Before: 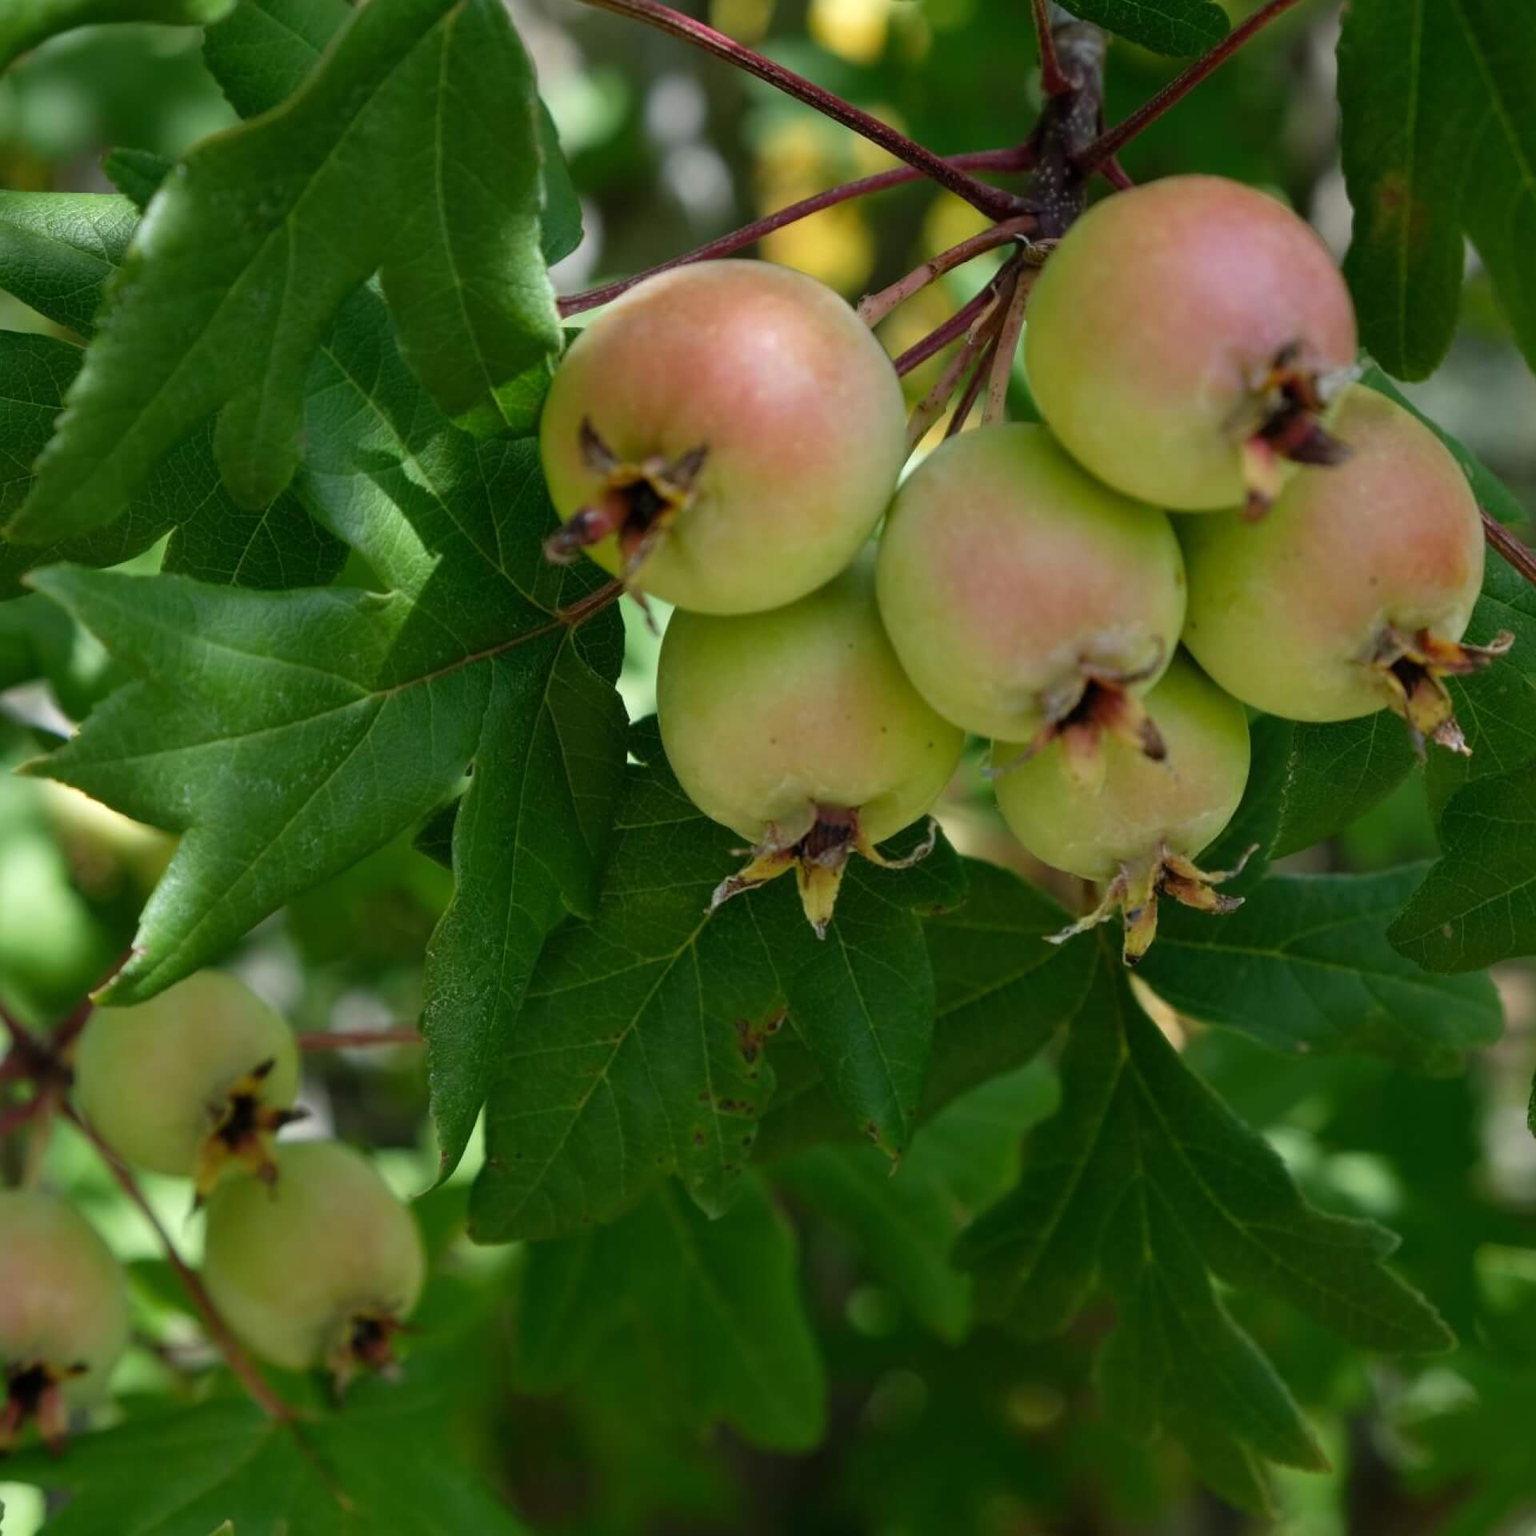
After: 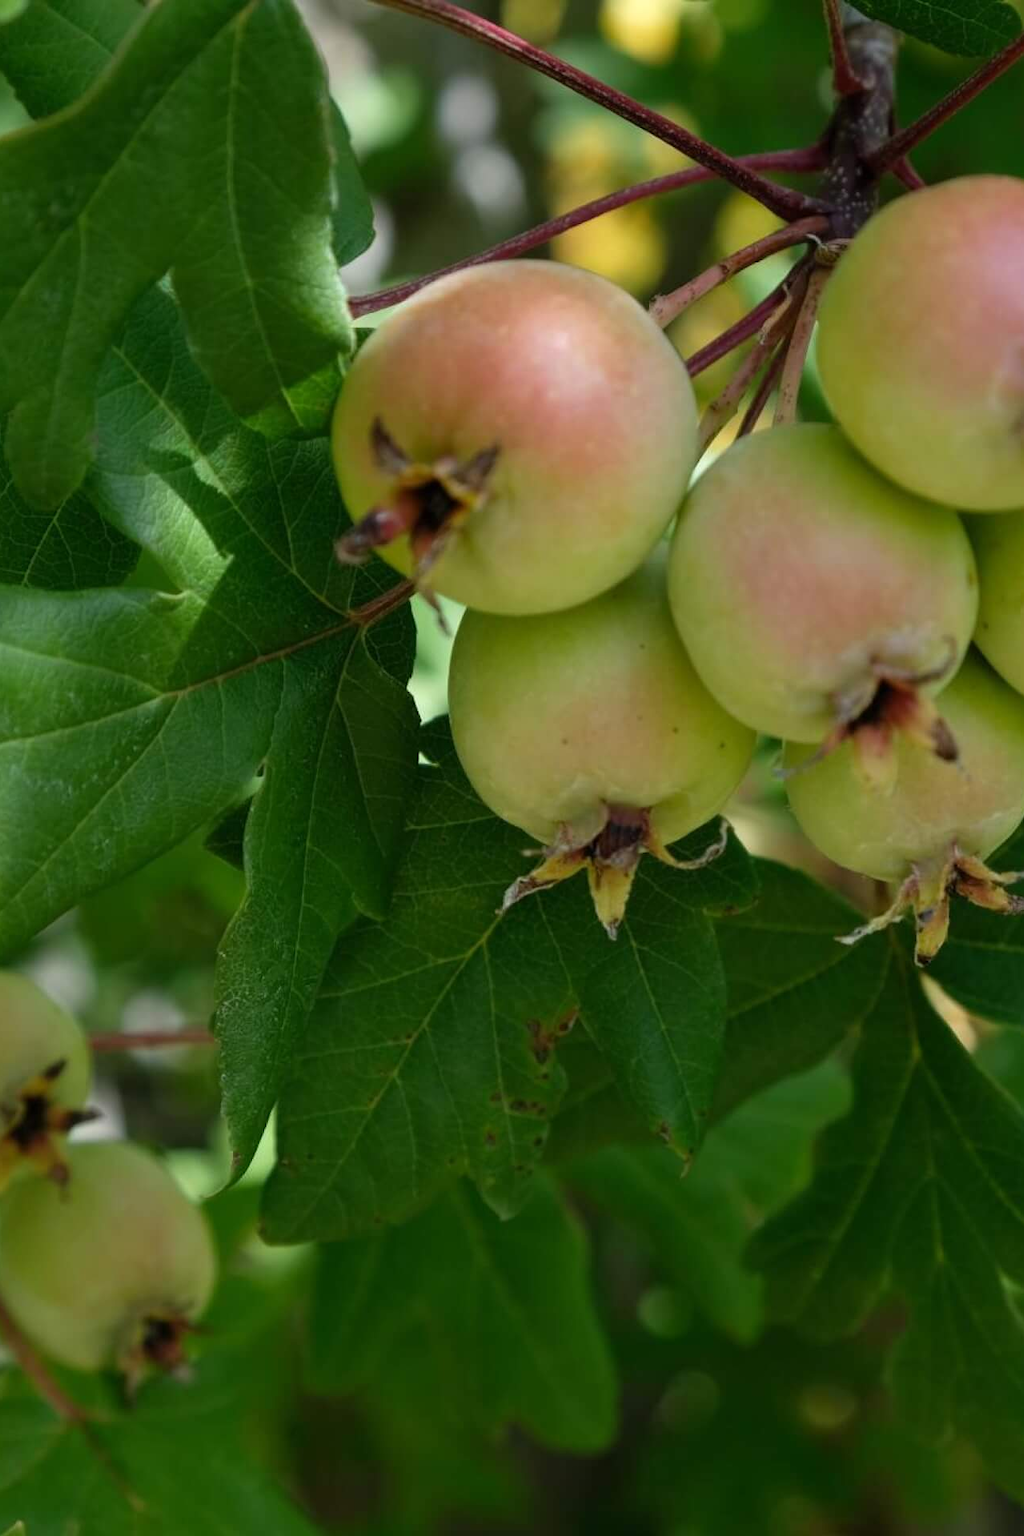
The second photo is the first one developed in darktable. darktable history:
crop and rotate: left 13.608%, right 19.695%
